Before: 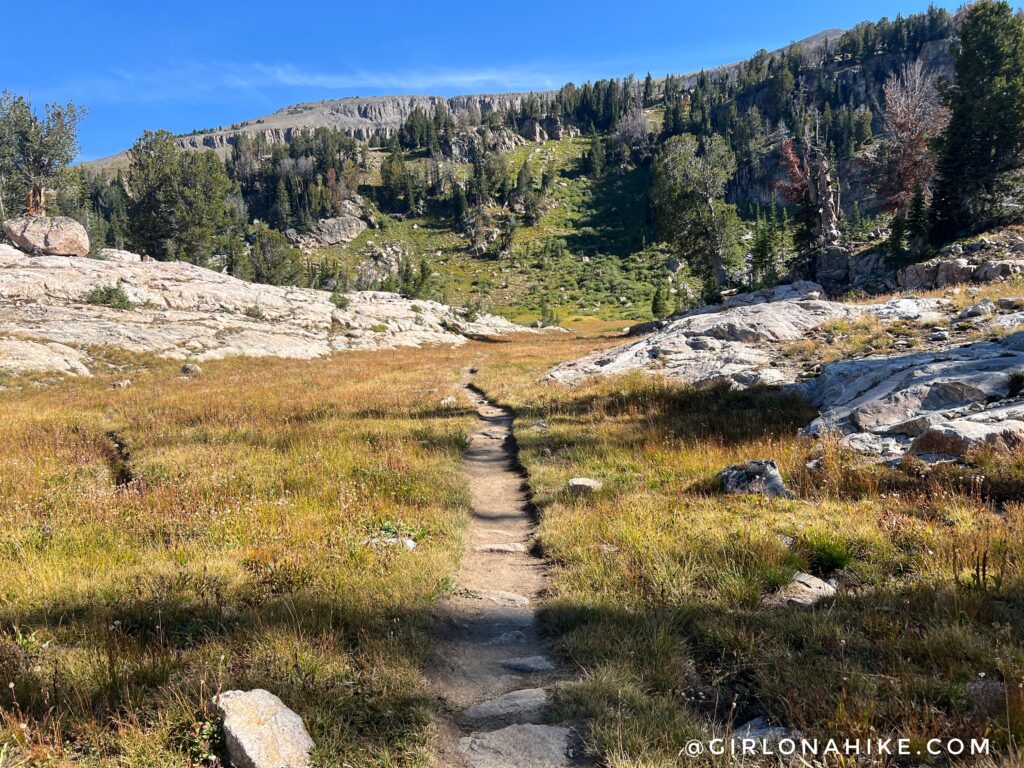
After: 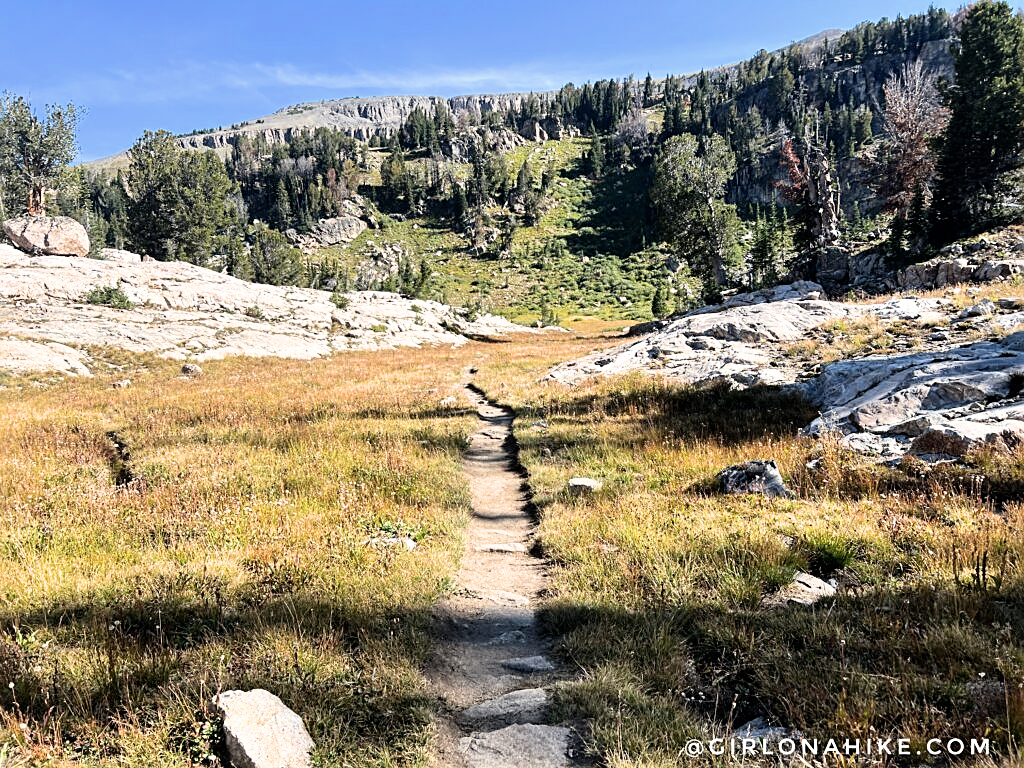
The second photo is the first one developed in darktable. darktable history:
exposure: exposure 0.6 EV, compensate highlight preservation false
sharpen: on, module defaults
contrast brightness saturation: saturation -0.068
filmic rgb: black relative exposure -8.06 EV, white relative exposure 3 EV, hardness 5.43, contrast 1.246
